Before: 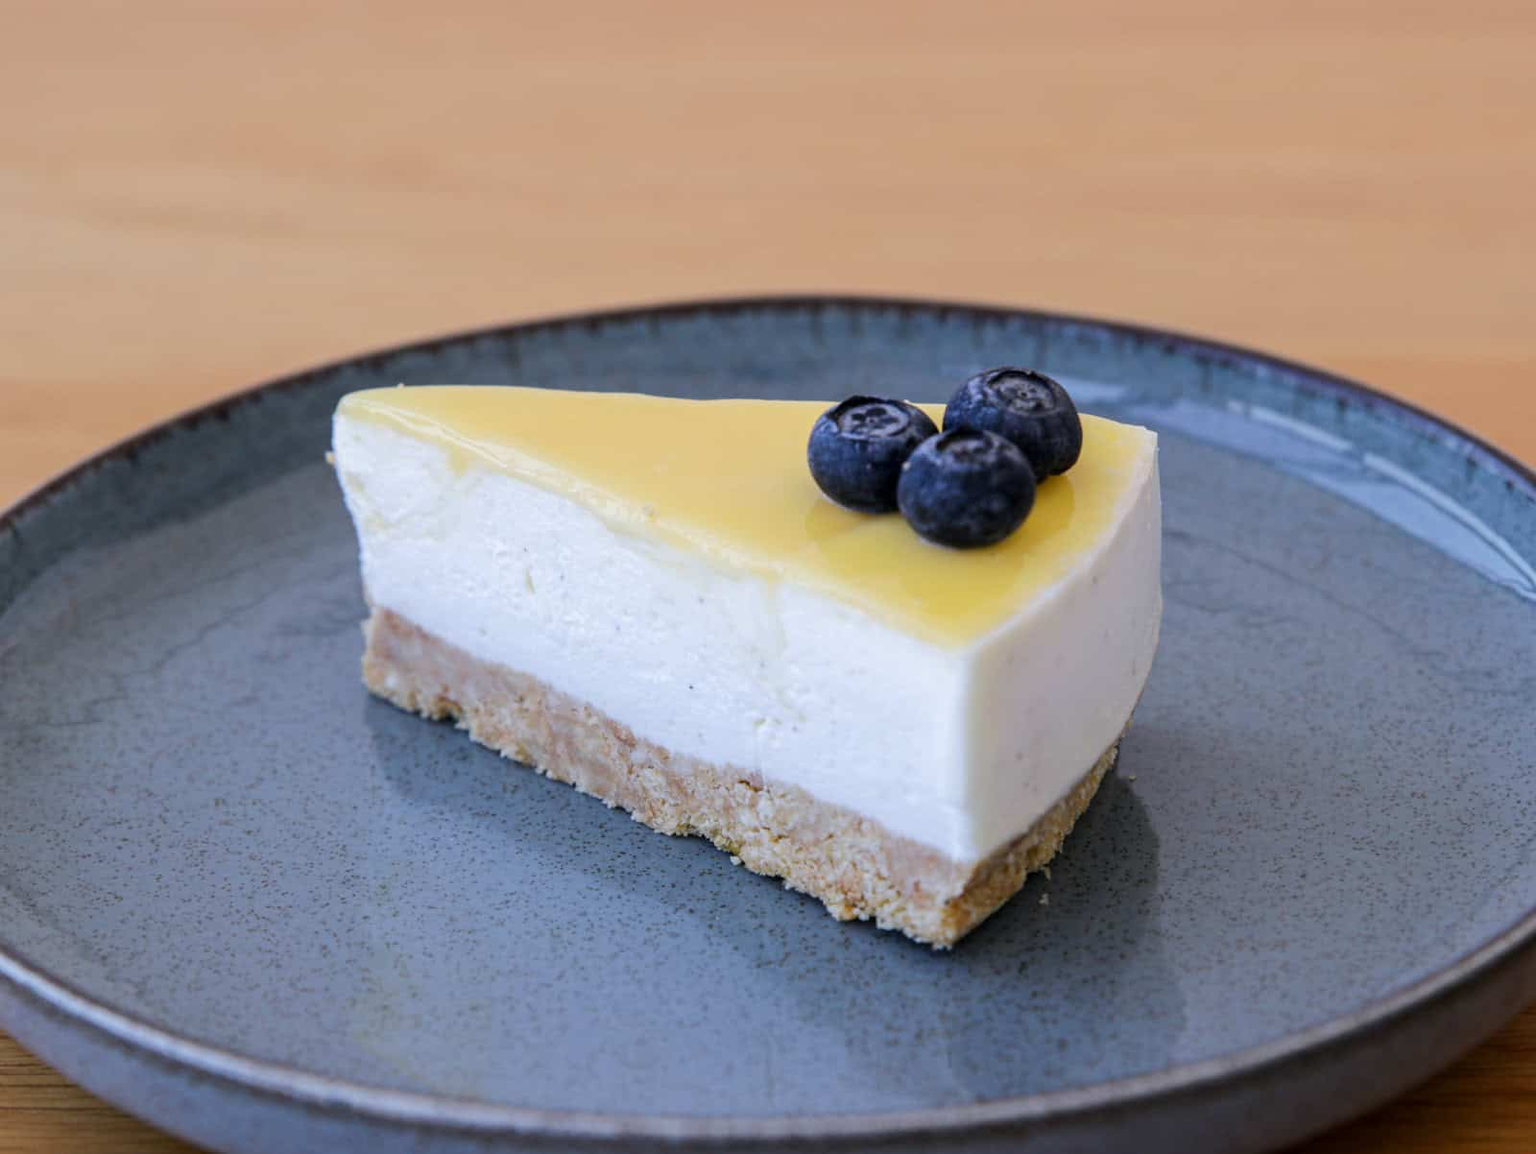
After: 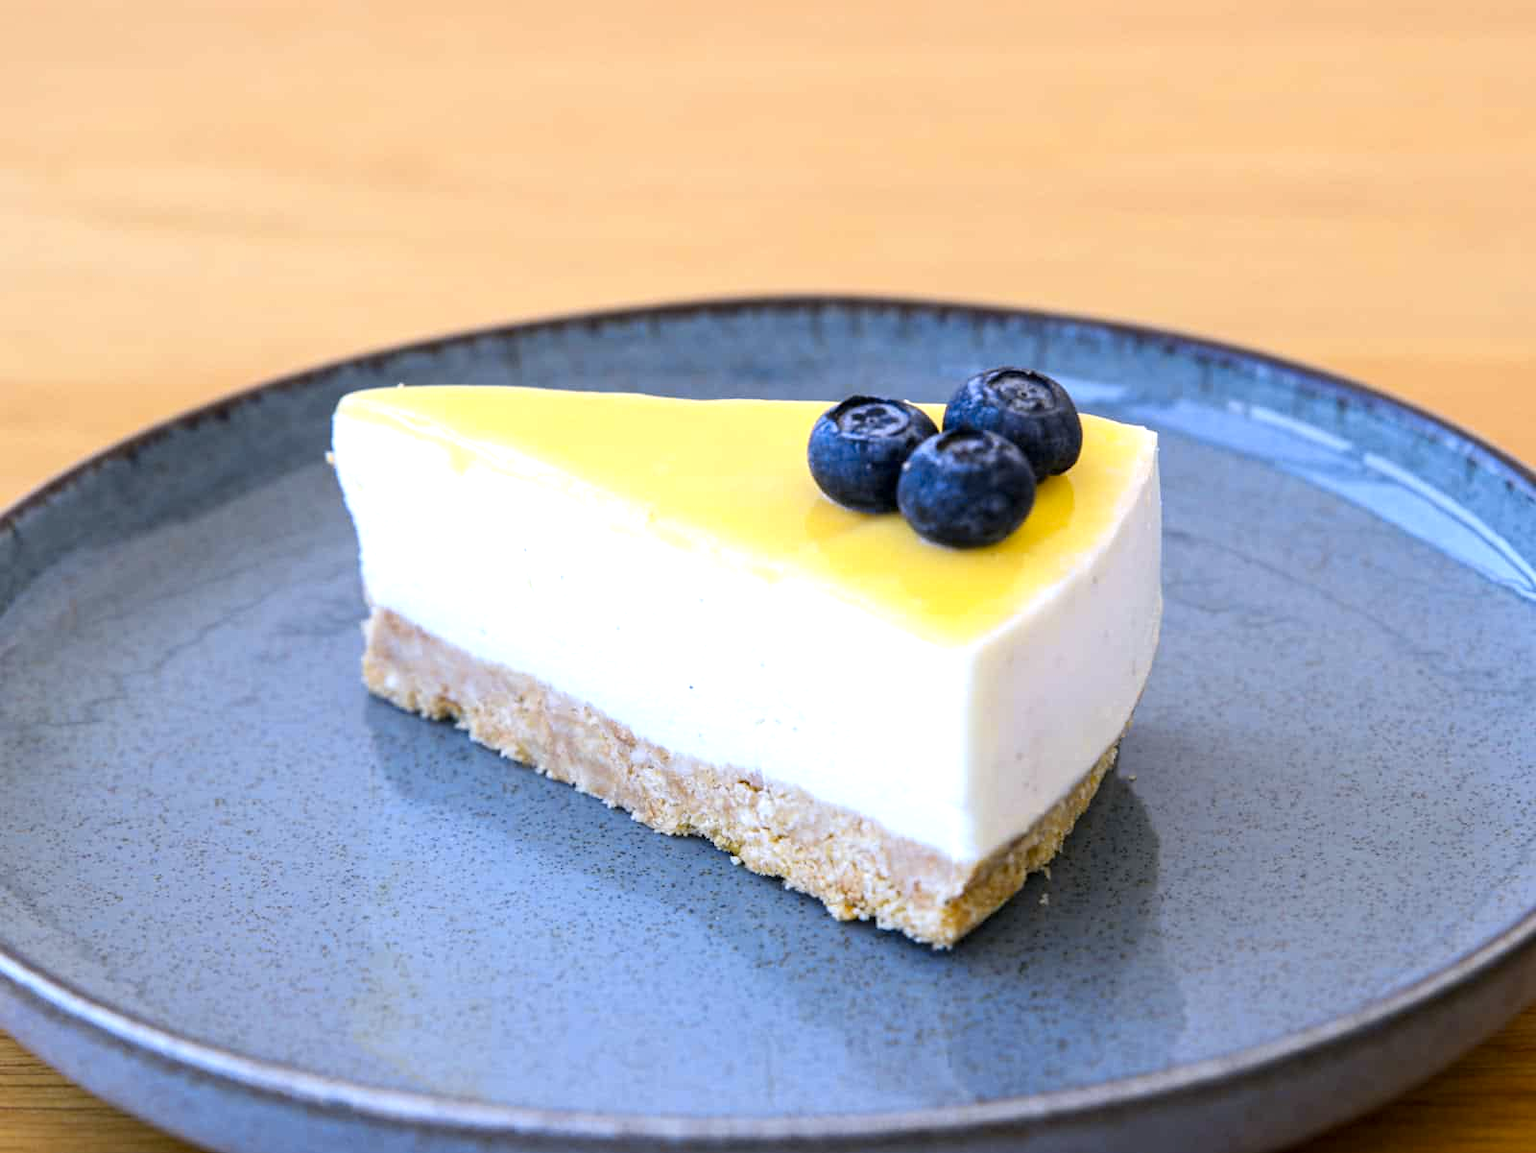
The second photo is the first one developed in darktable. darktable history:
color contrast: green-magenta contrast 0.85, blue-yellow contrast 1.25, unbound 0
exposure: exposure 0.781 EV, compensate highlight preservation false
